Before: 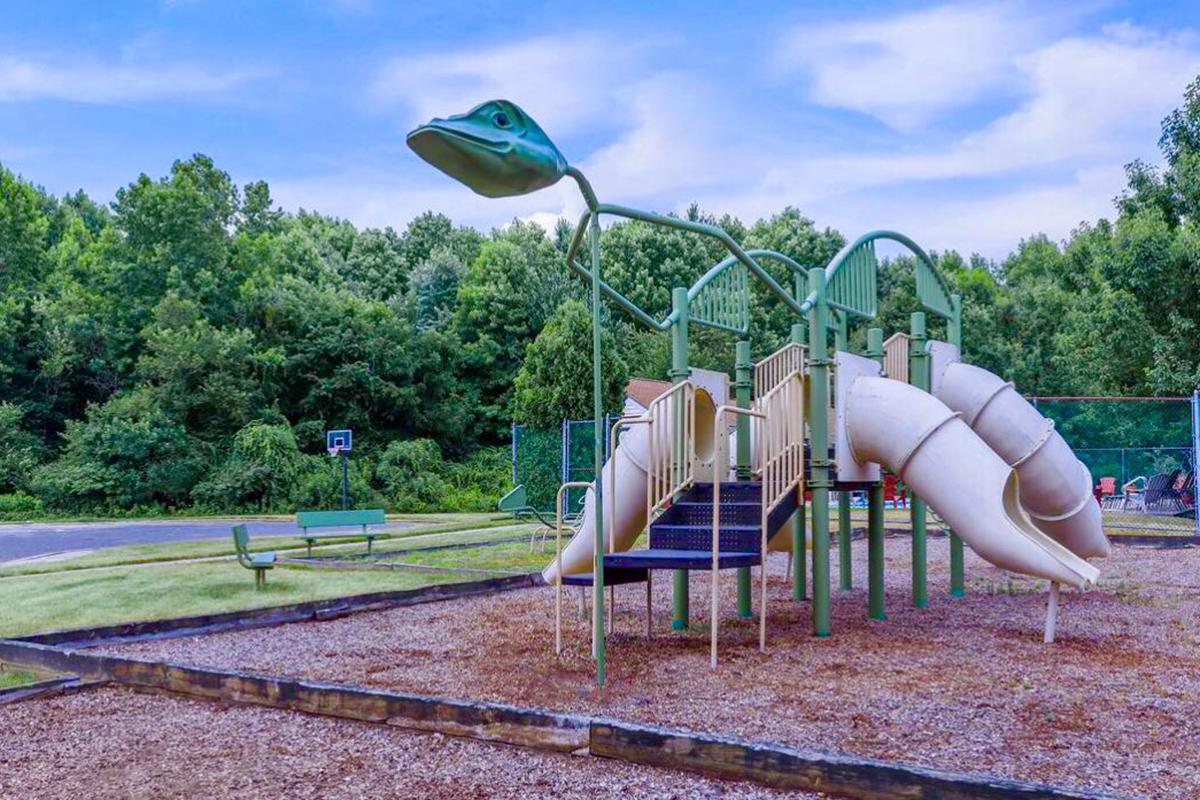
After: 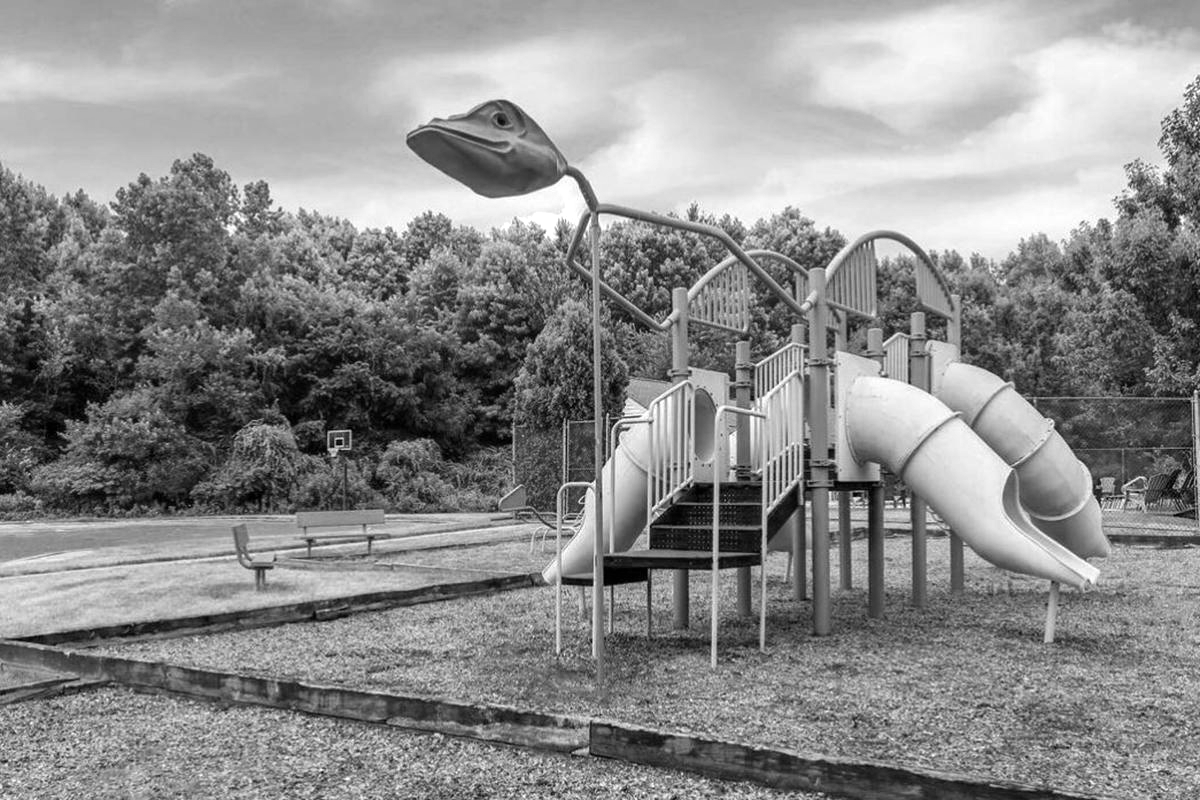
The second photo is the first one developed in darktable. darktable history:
color balance rgb: perceptual saturation grading › global saturation 25%, perceptual saturation grading › highlights -50%, perceptual saturation grading › shadows 30%, perceptual brilliance grading › global brilliance 12%, global vibrance 20%
monochrome: a 16.06, b 15.48, size 1
